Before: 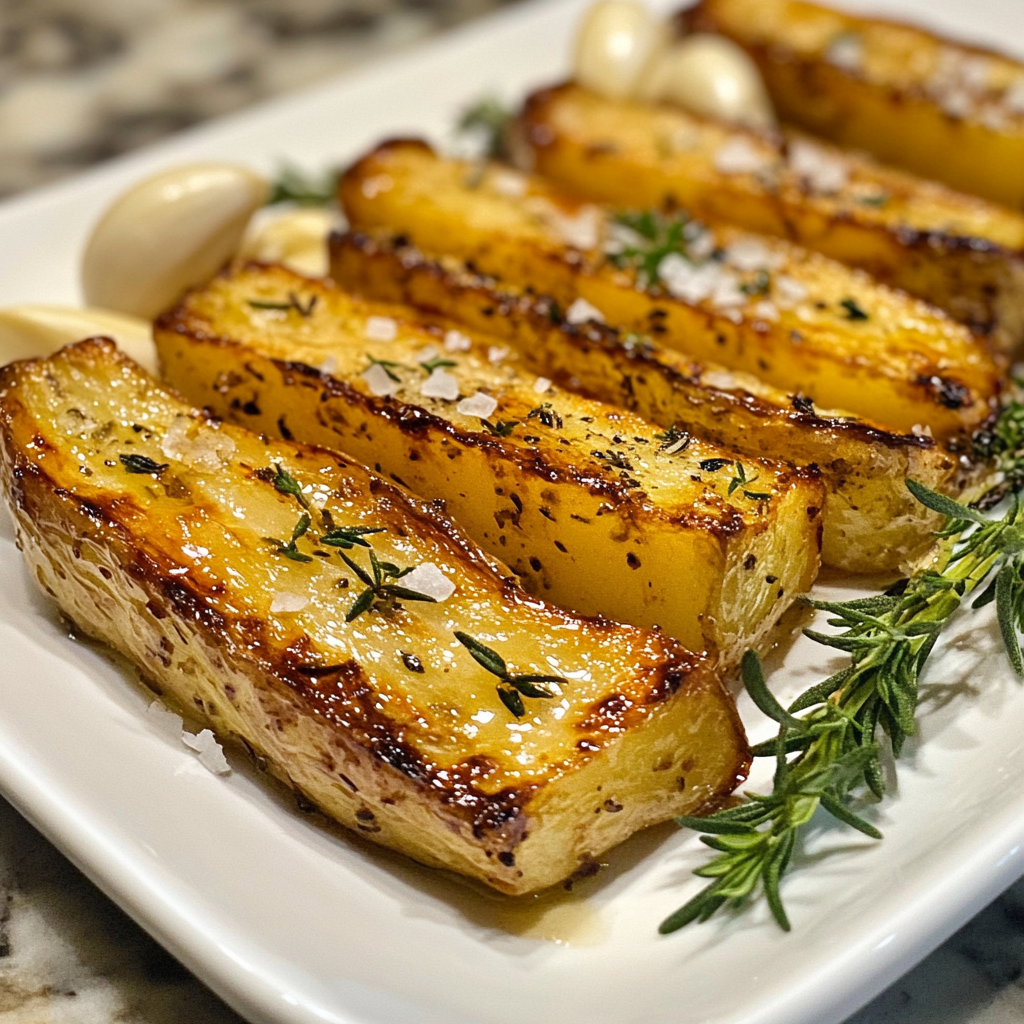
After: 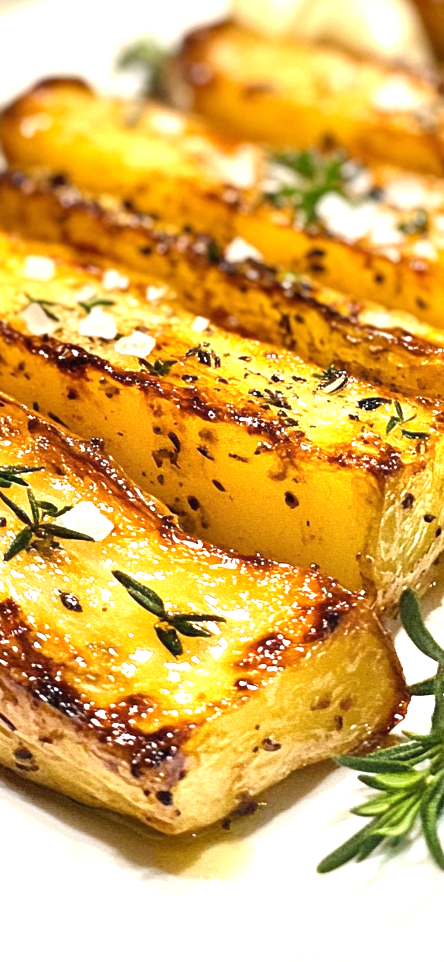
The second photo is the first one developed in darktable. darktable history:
exposure: black level correction 0, exposure 1.015 EV, compensate exposure bias true, compensate highlight preservation false
crop: left 33.452%, top 6.025%, right 23.155%
